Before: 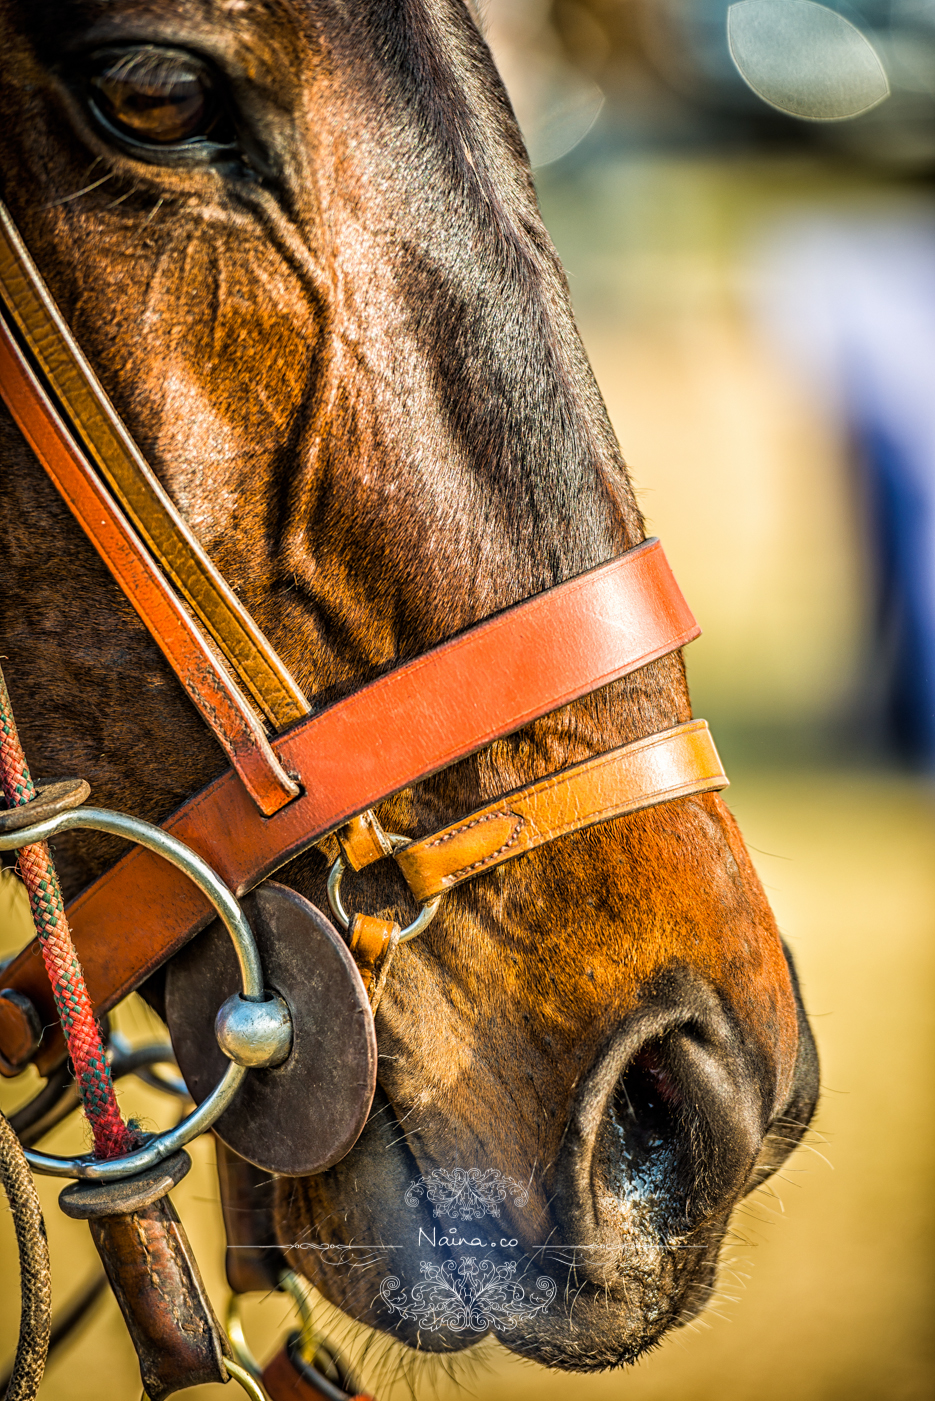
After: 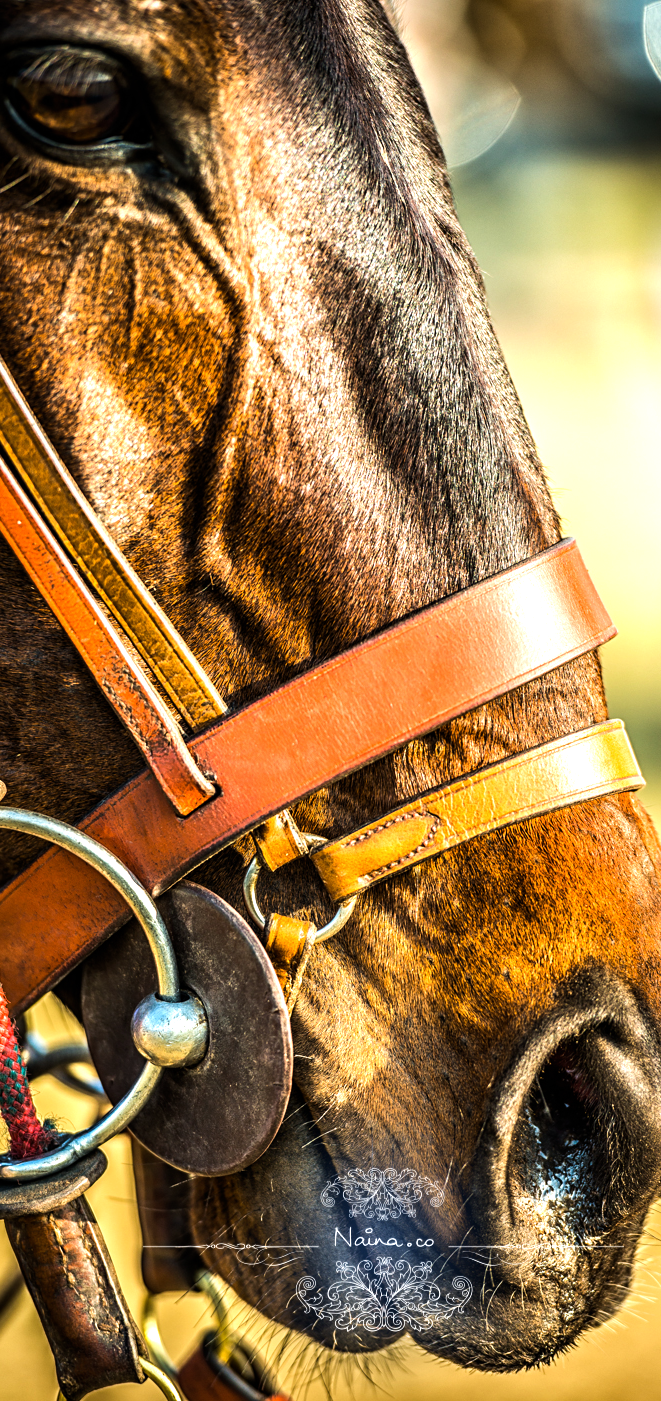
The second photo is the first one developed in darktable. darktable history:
crop and rotate: left 9.061%, right 20.142%
velvia: strength 15%
tone equalizer: -8 EV -0.75 EV, -7 EV -0.7 EV, -6 EV -0.6 EV, -5 EV -0.4 EV, -3 EV 0.4 EV, -2 EV 0.6 EV, -1 EV 0.7 EV, +0 EV 0.75 EV, edges refinement/feathering 500, mask exposure compensation -1.57 EV, preserve details no
